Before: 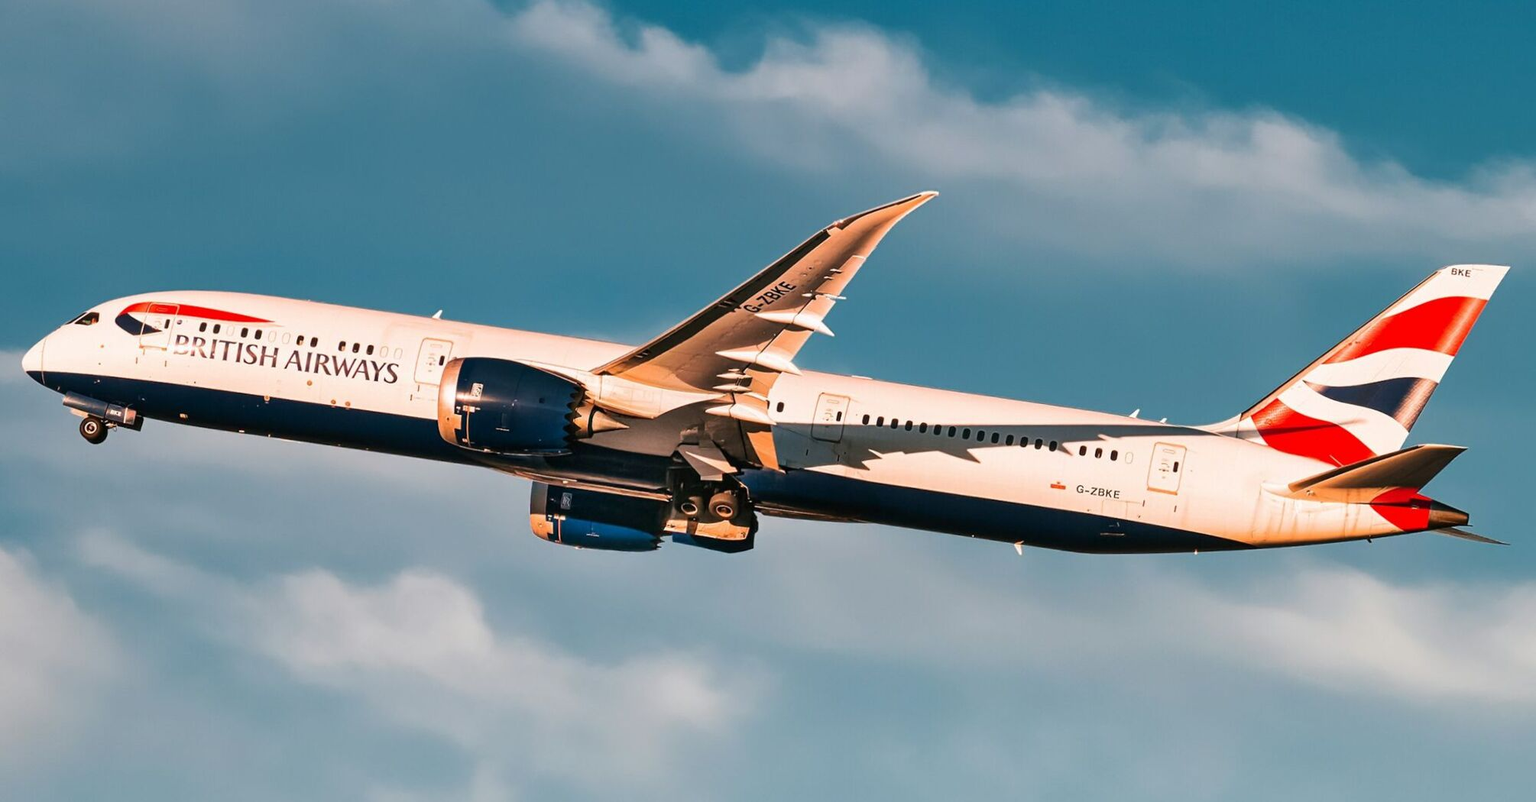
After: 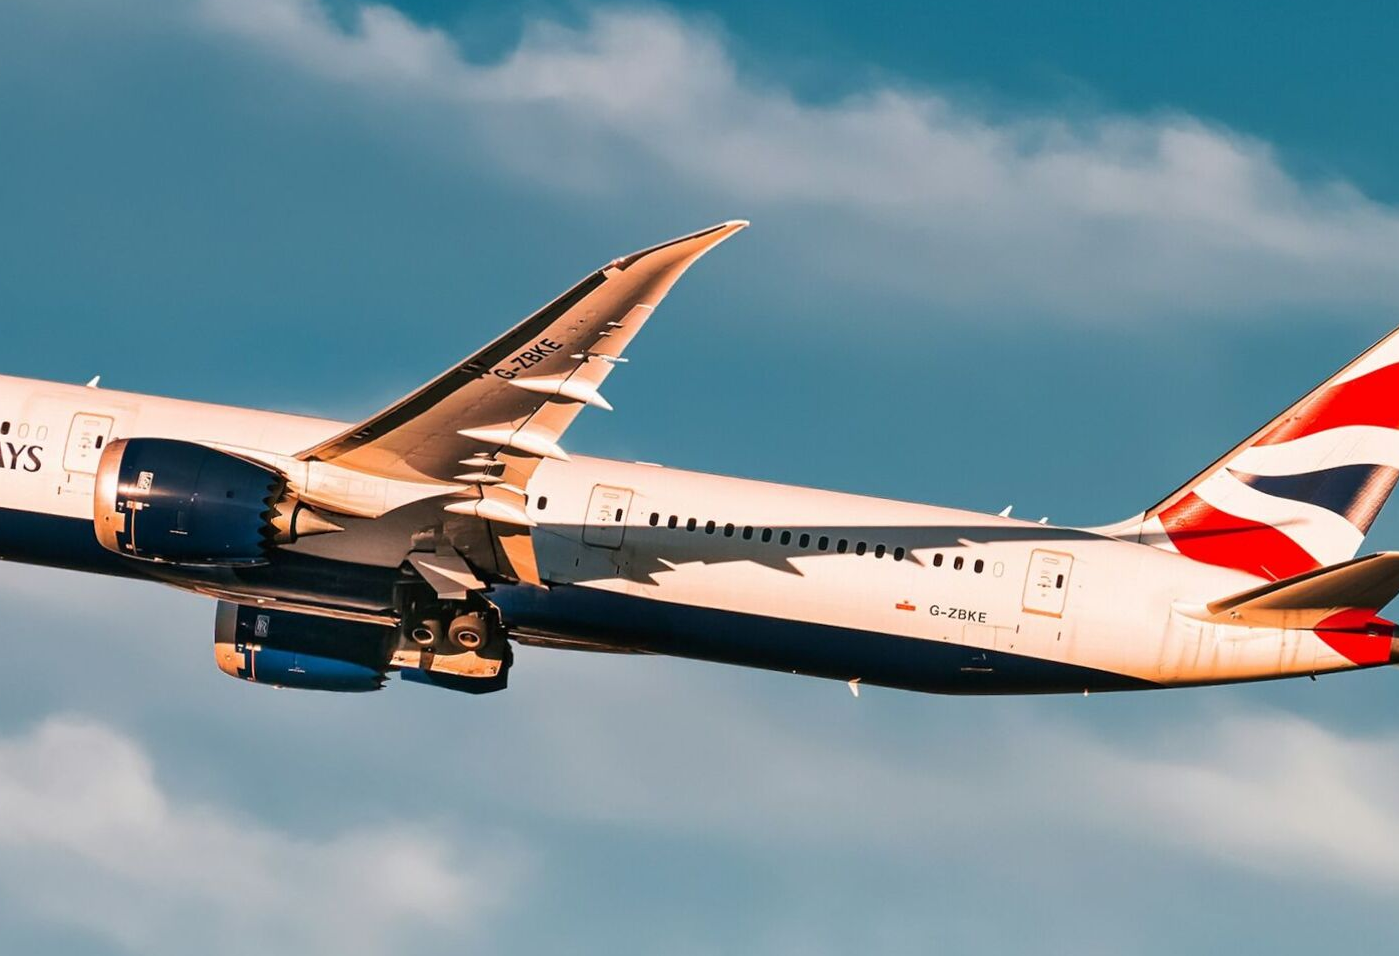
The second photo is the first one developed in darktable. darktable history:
crop and rotate: left 23.862%, top 2.967%, right 6.513%, bottom 5.977%
